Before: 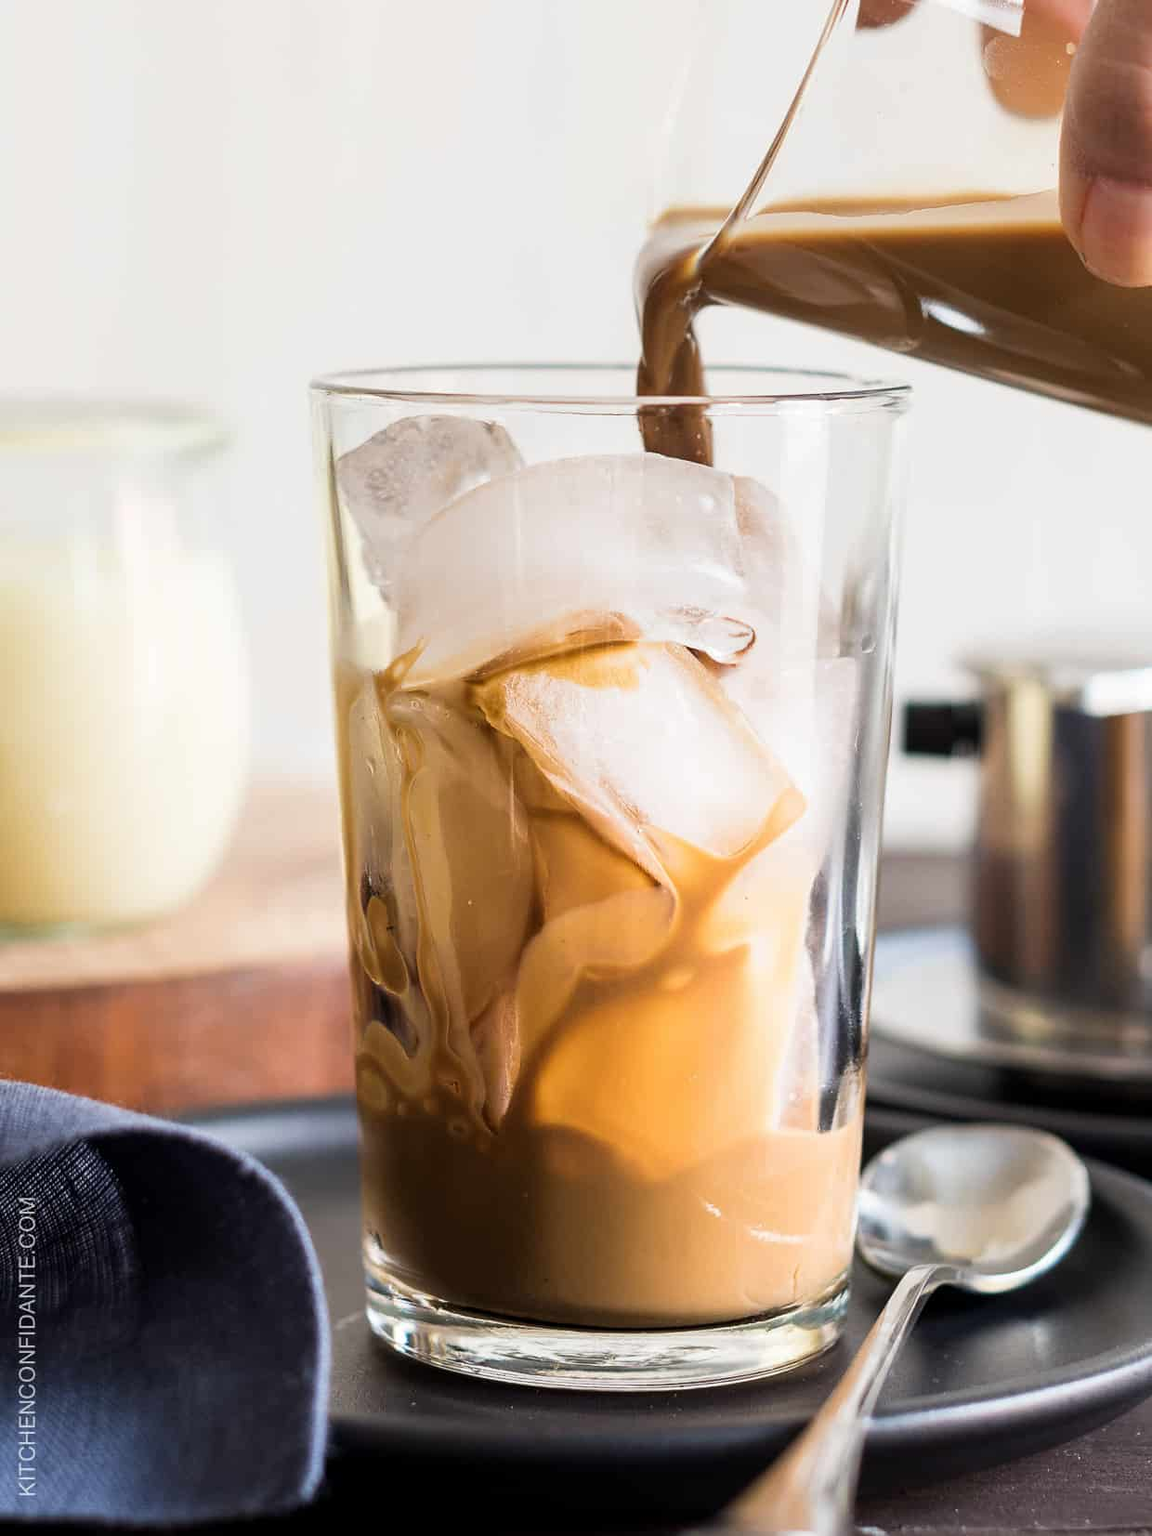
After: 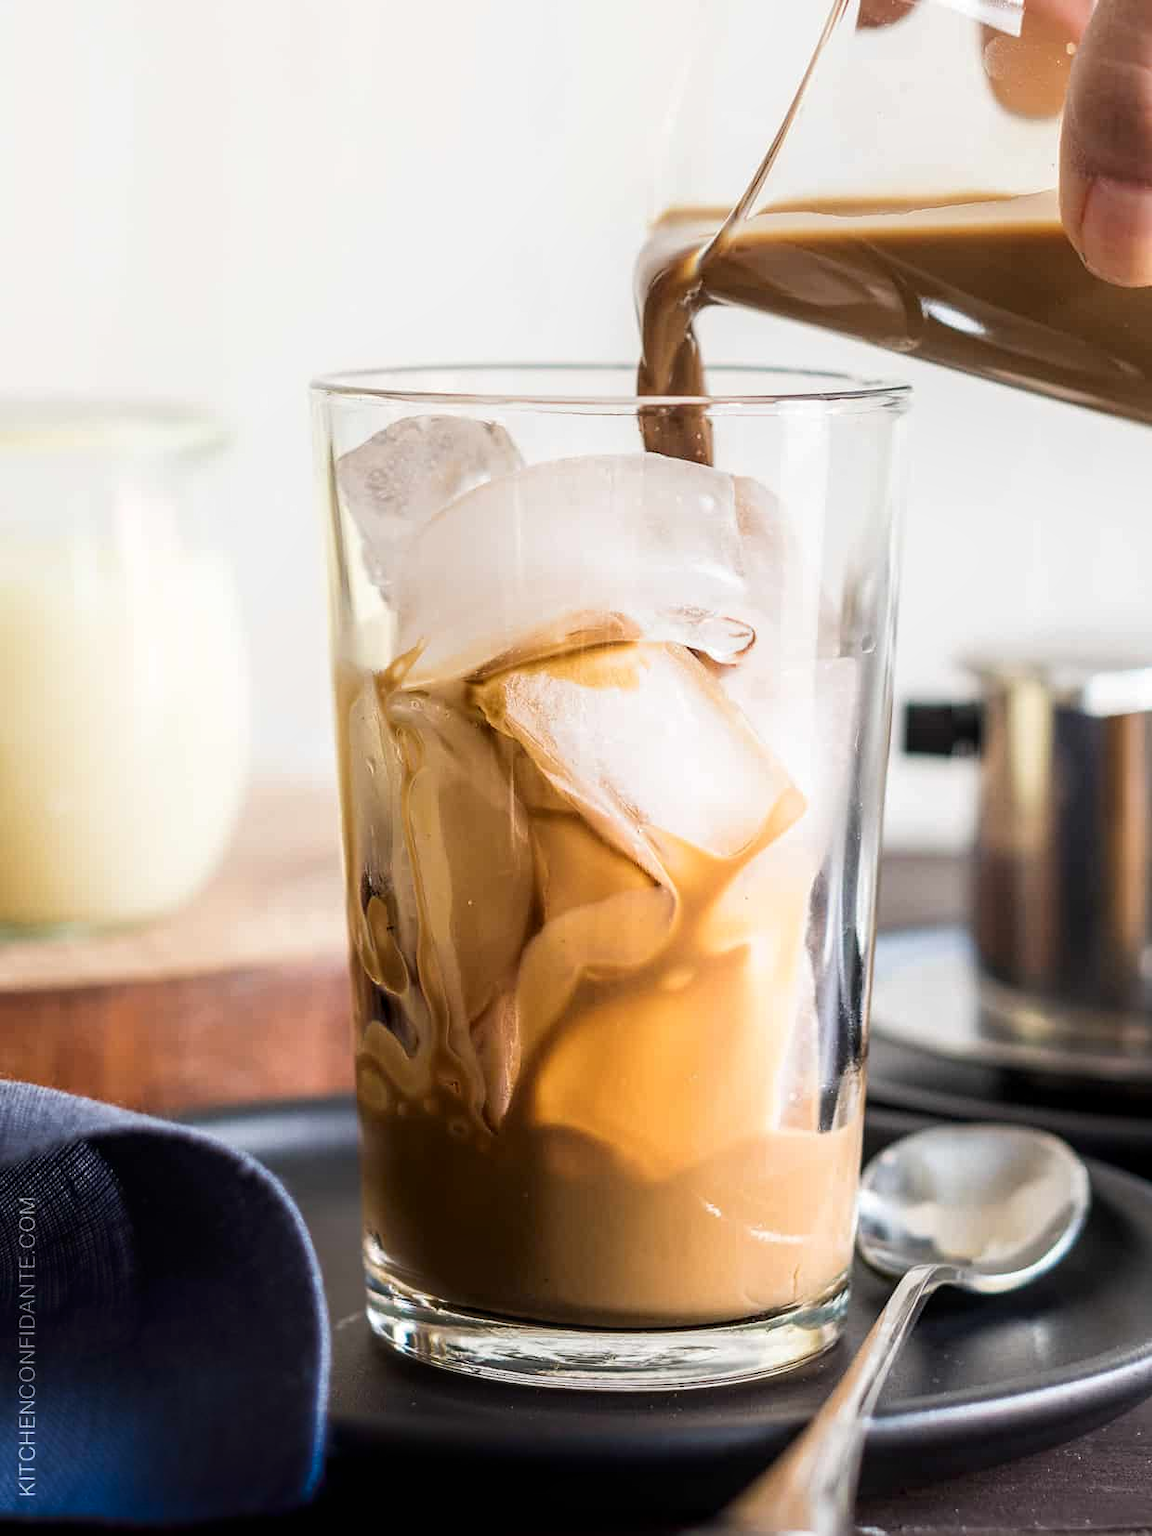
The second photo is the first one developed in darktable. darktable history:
shadows and highlights: shadows -70.93, highlights 34.4, soften with gaussian
local contrast: on, module defaults
